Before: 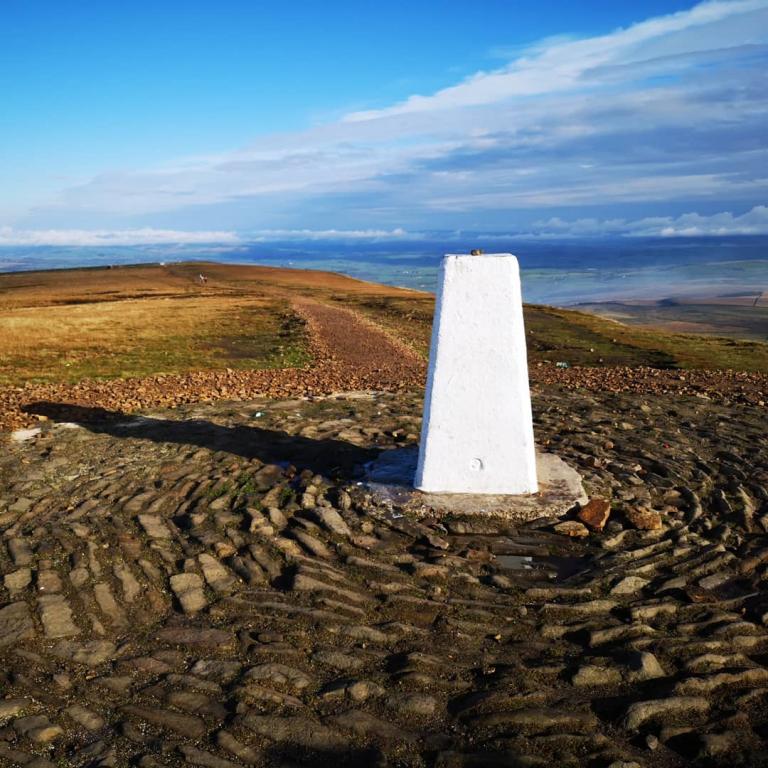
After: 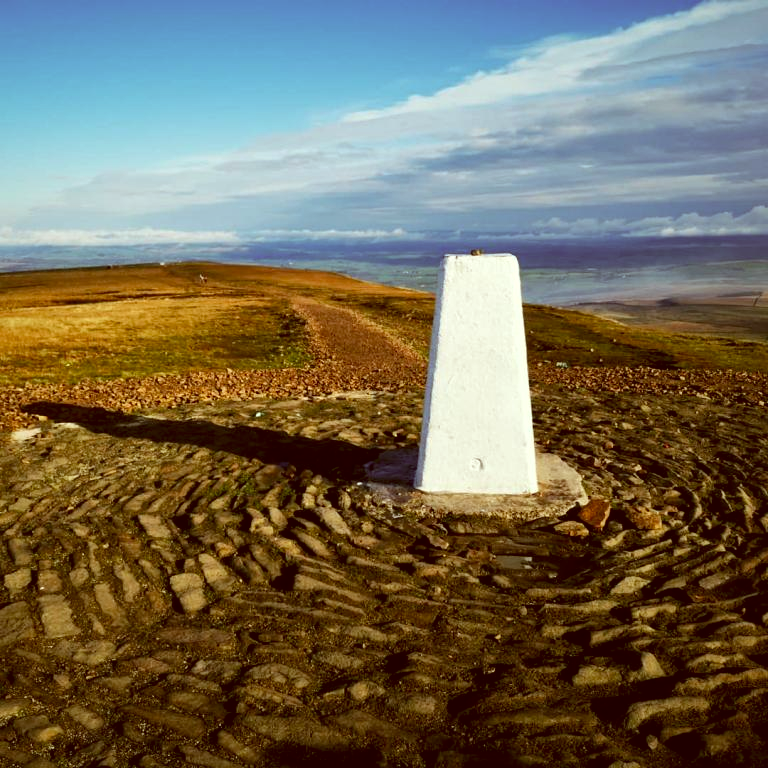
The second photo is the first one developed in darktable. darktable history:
local contrast: mode bilateral grid, contrast 20, coarseness 50, detail 132%, midtone range 0.2
color balance: on, module defaults
color correction: highlights a* -5.3, highlights b* 9.8, shadows a* 9.8, shadows b* 24.26
